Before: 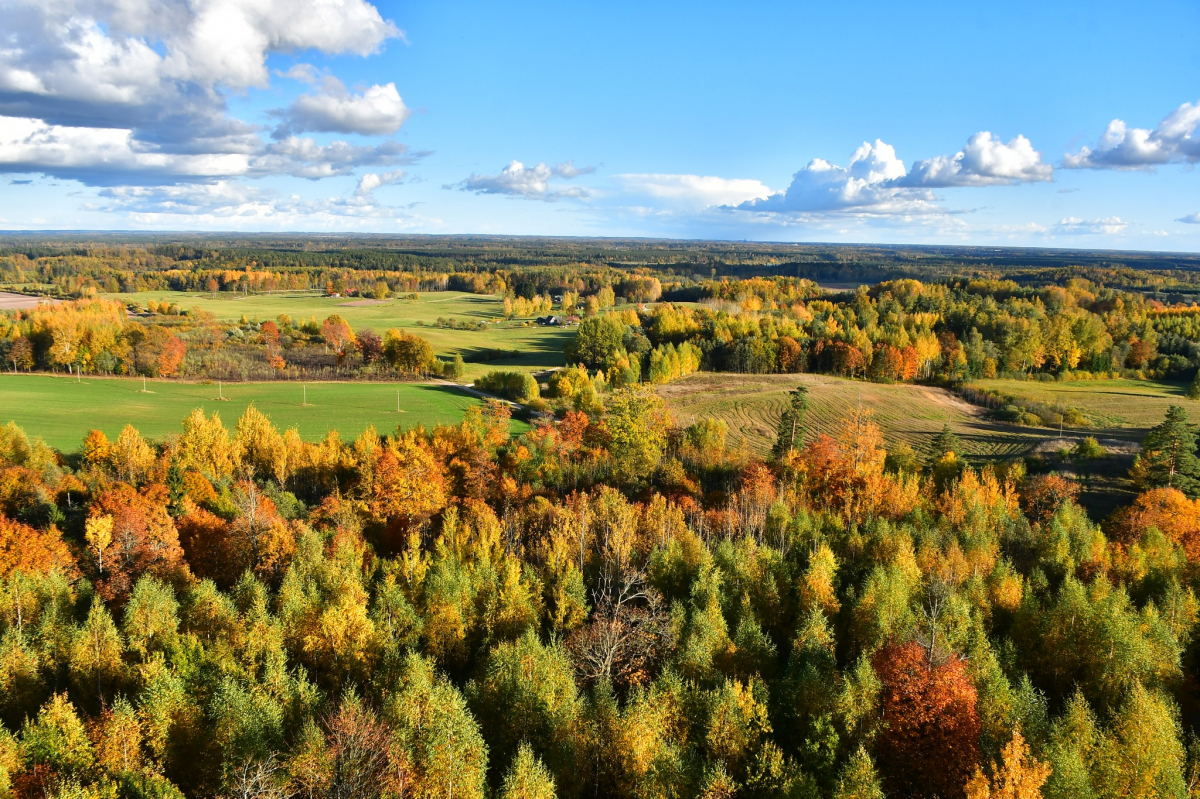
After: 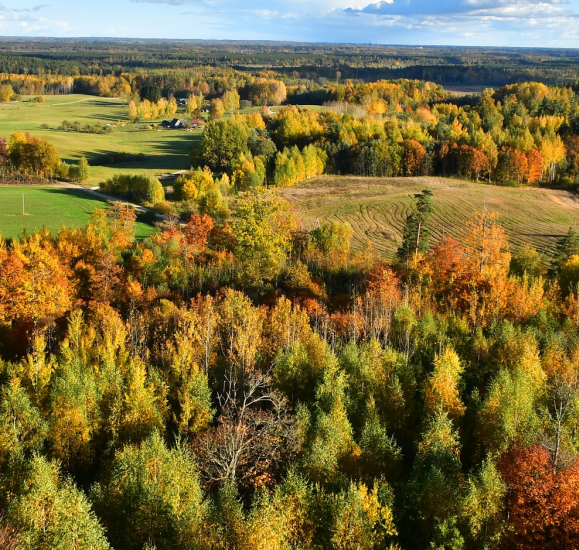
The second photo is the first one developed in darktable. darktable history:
crop: left 31.308%, top 24.692%, right 20.377%, bottom 6.365%
